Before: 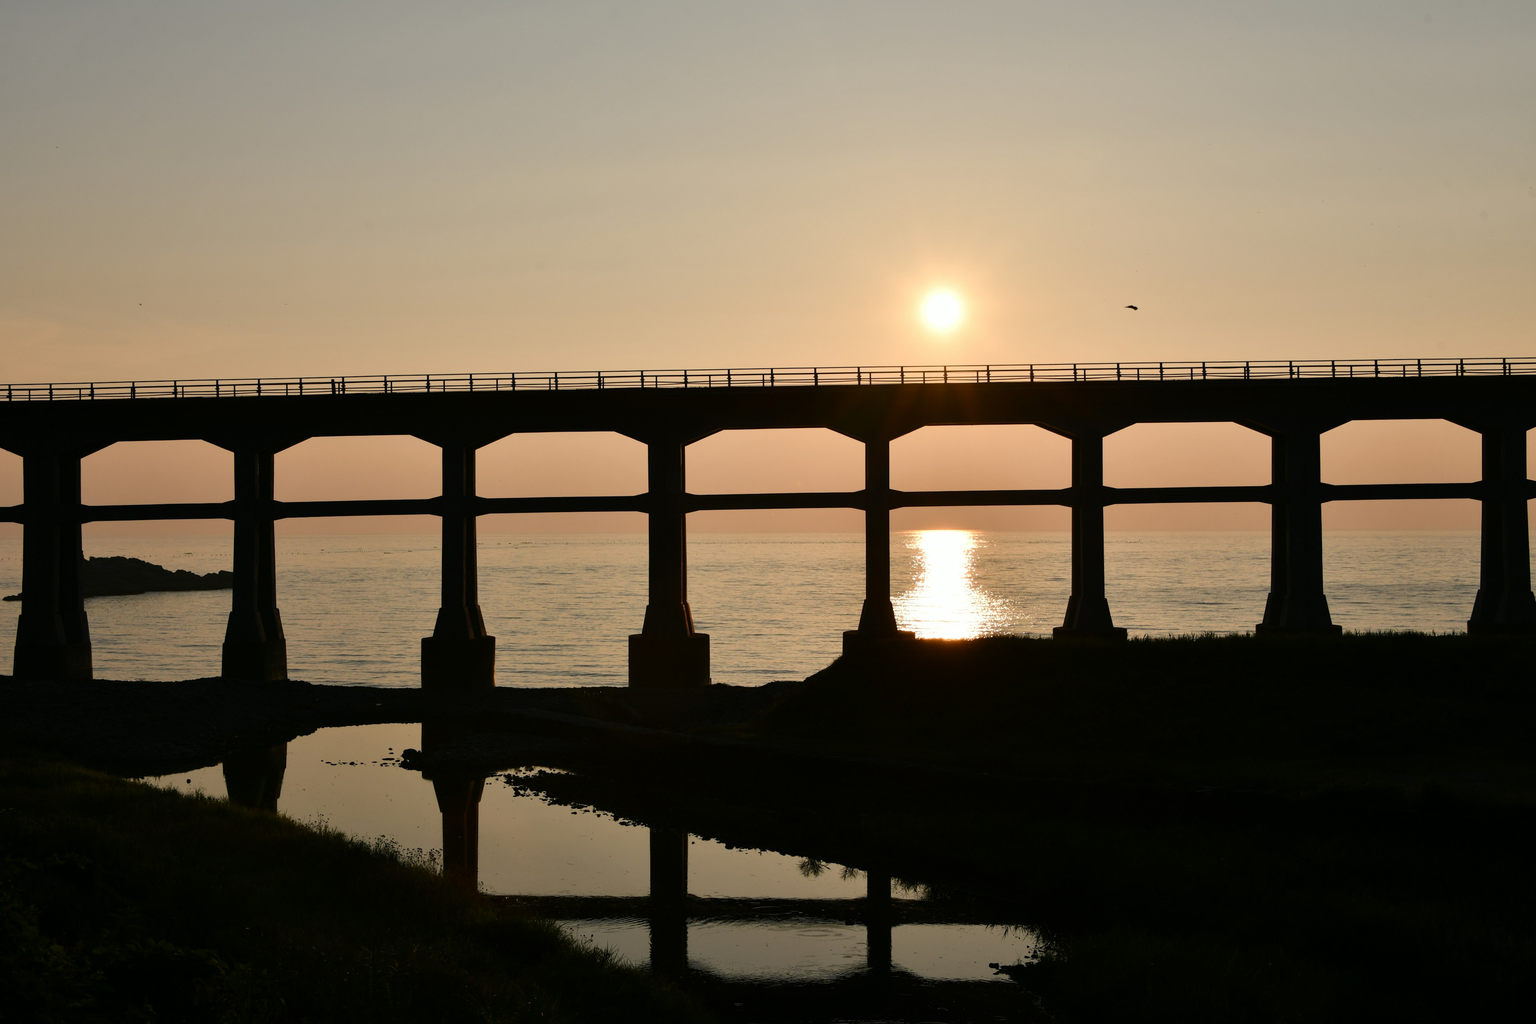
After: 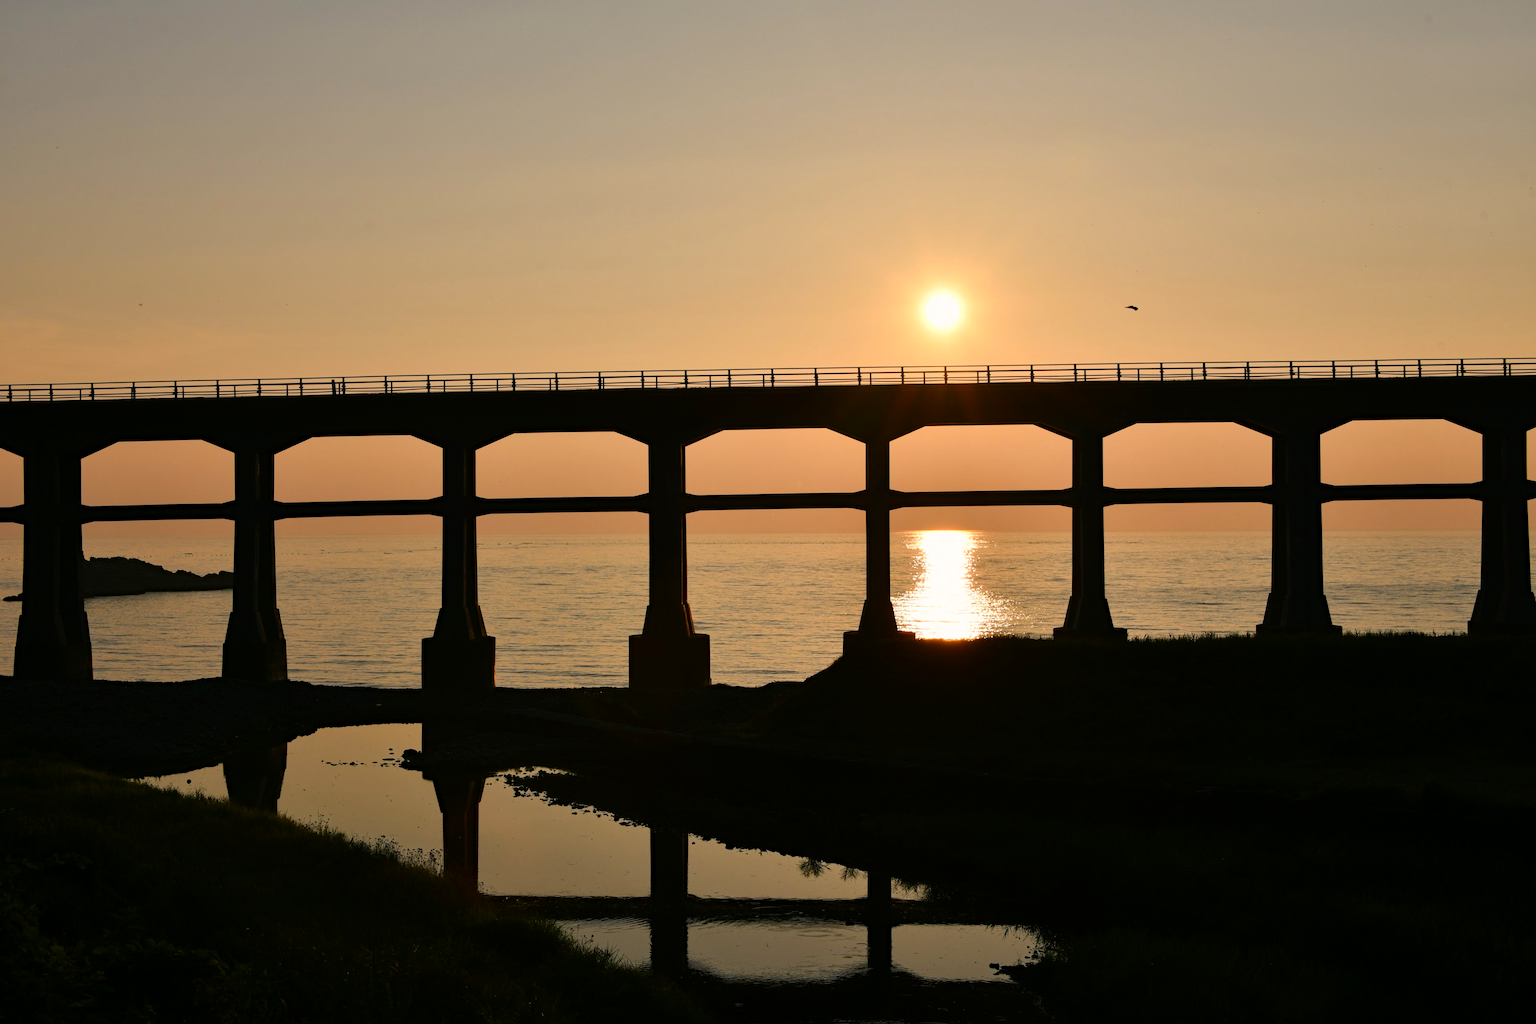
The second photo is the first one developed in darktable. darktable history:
haze removal: adaptive false
color correction: highlights a* 3.22, highlights b* 1.93, saturation 1.19
